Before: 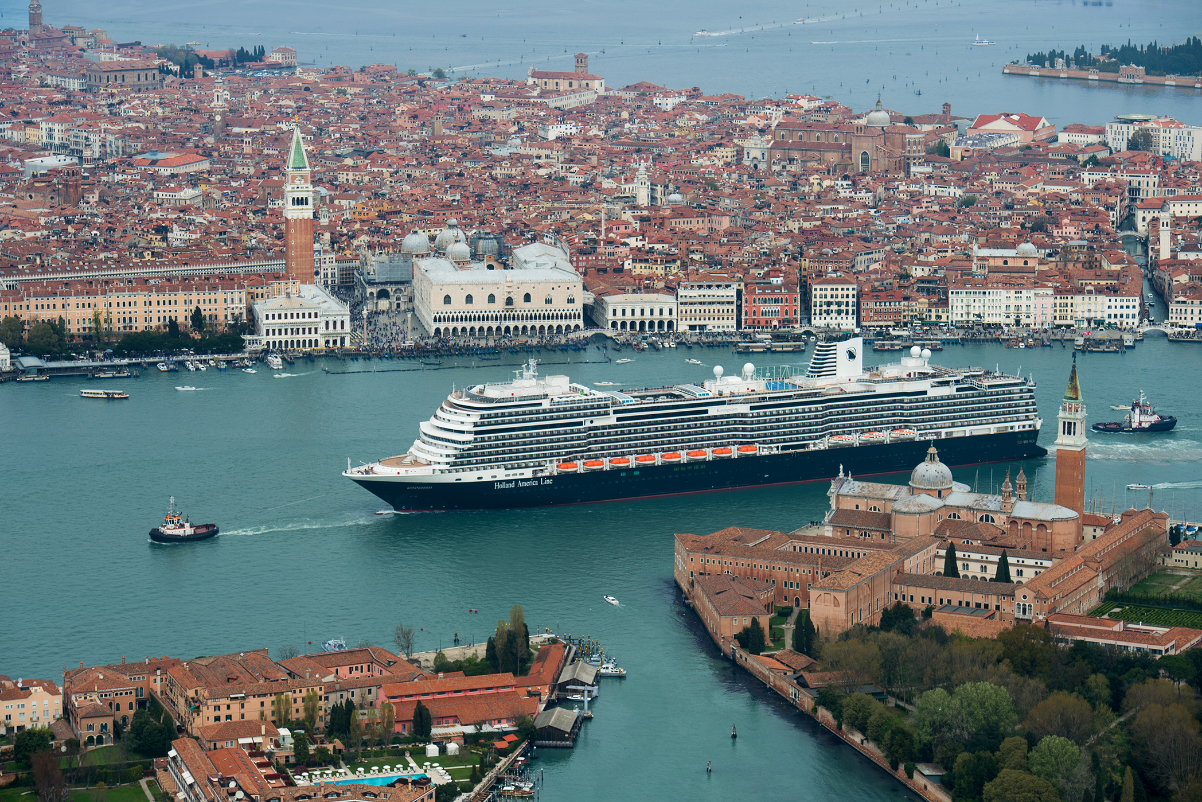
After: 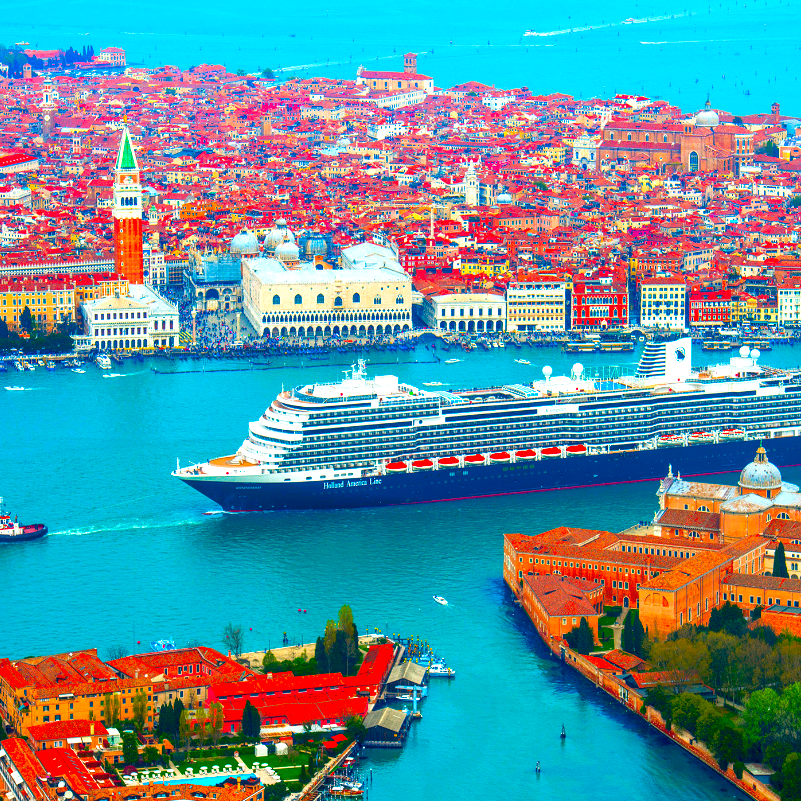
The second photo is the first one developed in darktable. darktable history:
color balance rgb: linear chroma grading › global chroma 10%, perceptual saturation grading › global saturation 30%, global vibrance 10%
crop and rotate: left 14.292%, right 19.041%
local contrast: on, module defaults
color correction: highlights a* 1.59, highlights b* -1.7, saturation 2.48
exposure: black level correction 0, exposure 0.7 EV, compensate exposure bias true, compensate highlight preservation false
